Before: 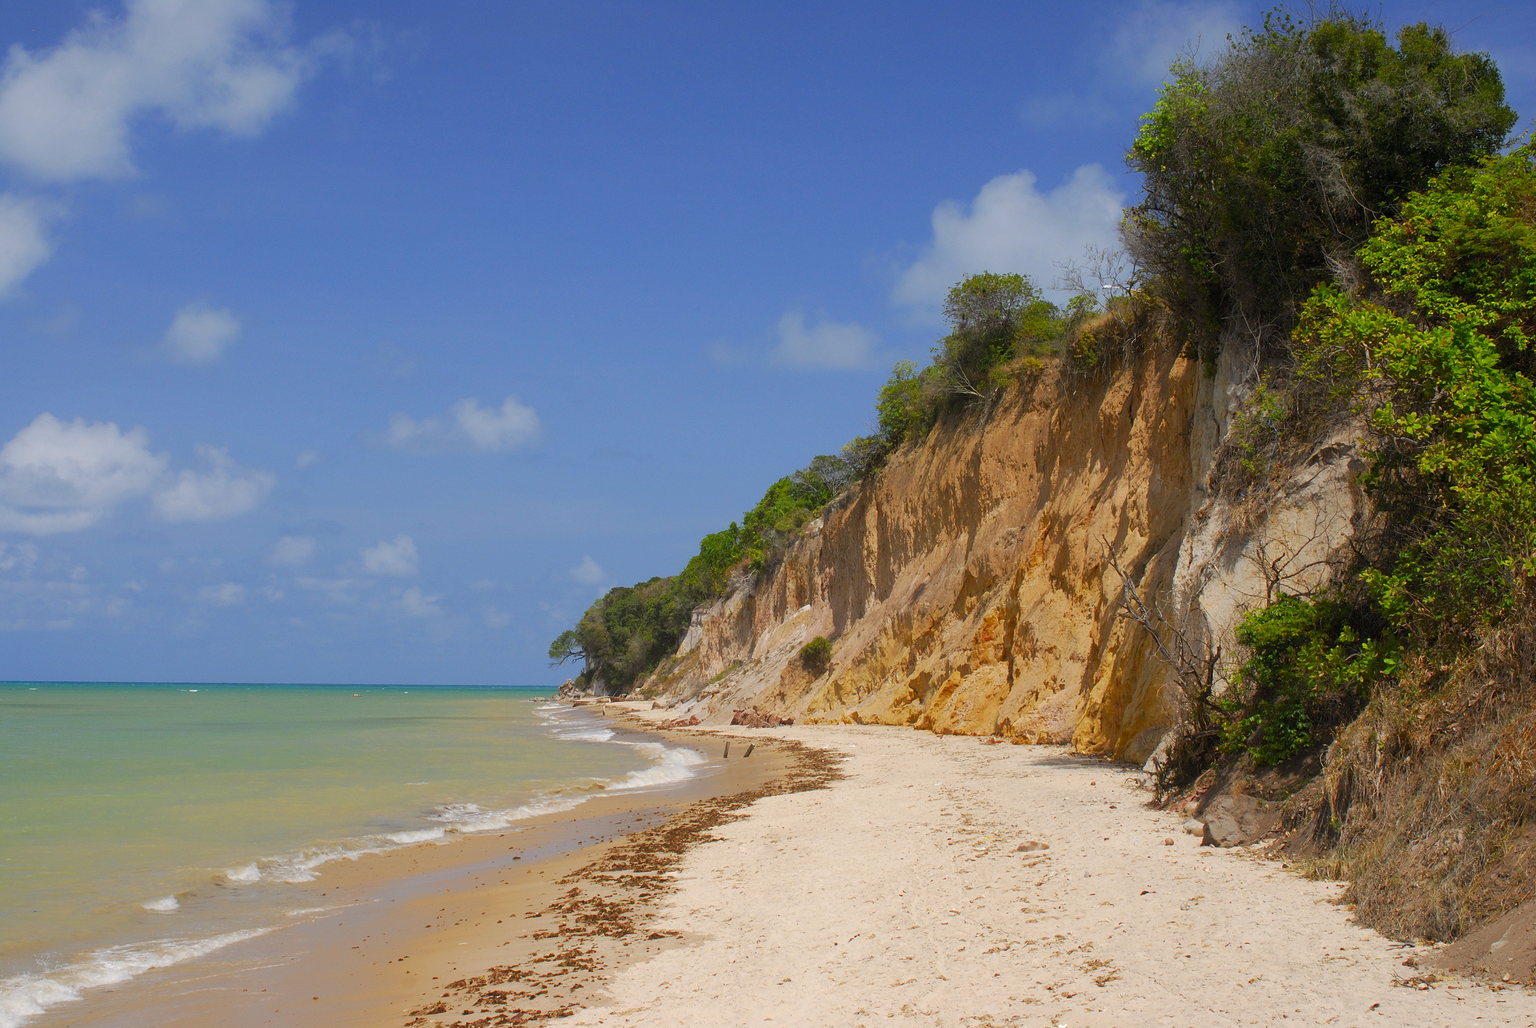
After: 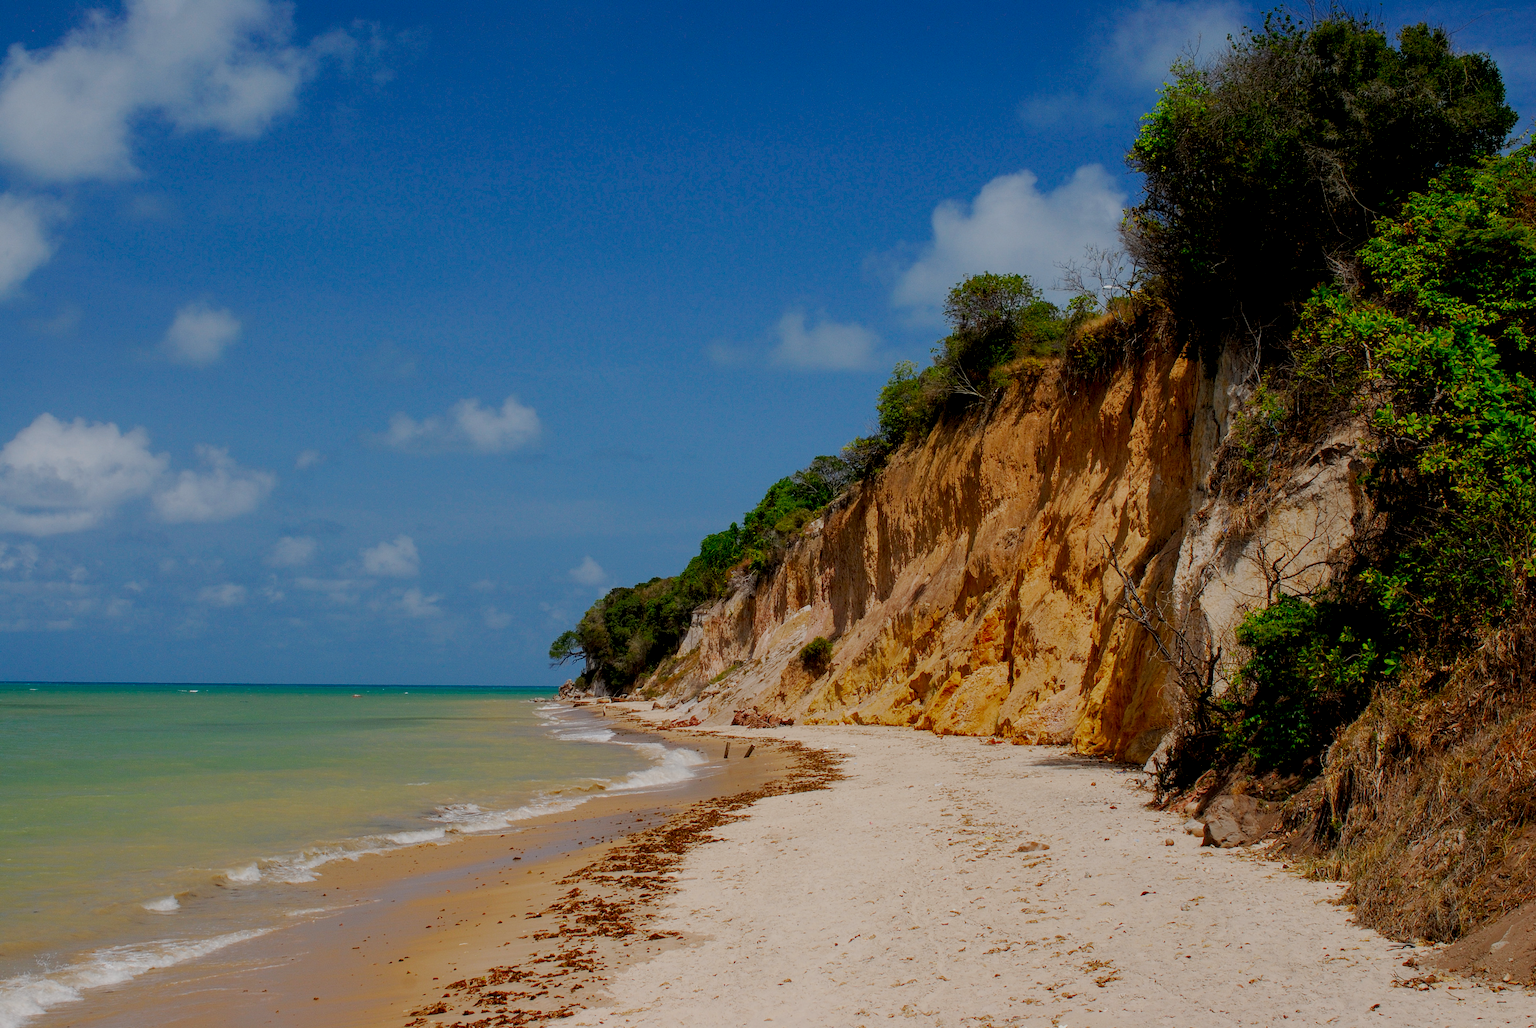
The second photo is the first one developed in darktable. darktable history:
filmic rgb: middle gray luminance 29%, black relative exposure -10.3 EV, white relative exposure 5.5 EV, threshold 6 EV, target black luminance 0%, hardness 3.95, latitude 2.04%, contrast 1.132, highlights saturation mix 5%, shadows ↔ highlights balance 15.11%, add noise in highlights 0, preserve chrominance no, color science v3 (2019), use custom middle-gray values true, iterations of high-quality reconstruction 0, contrast in highlights soft, enable highlight reconstruction true
local contrast: detail 130%
